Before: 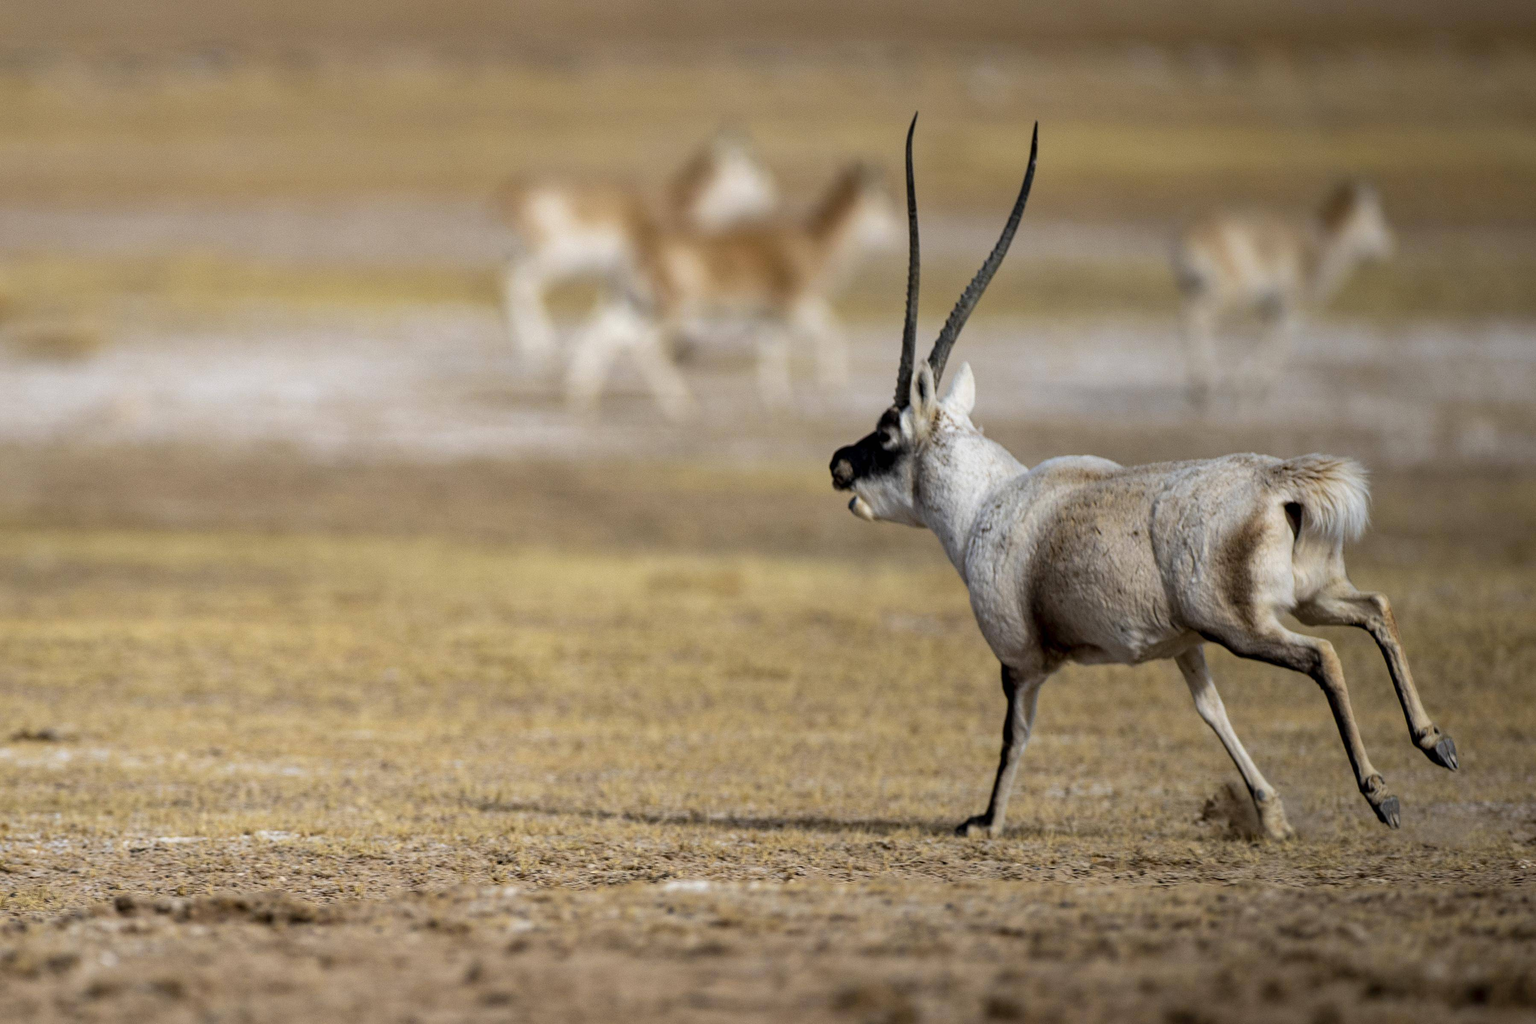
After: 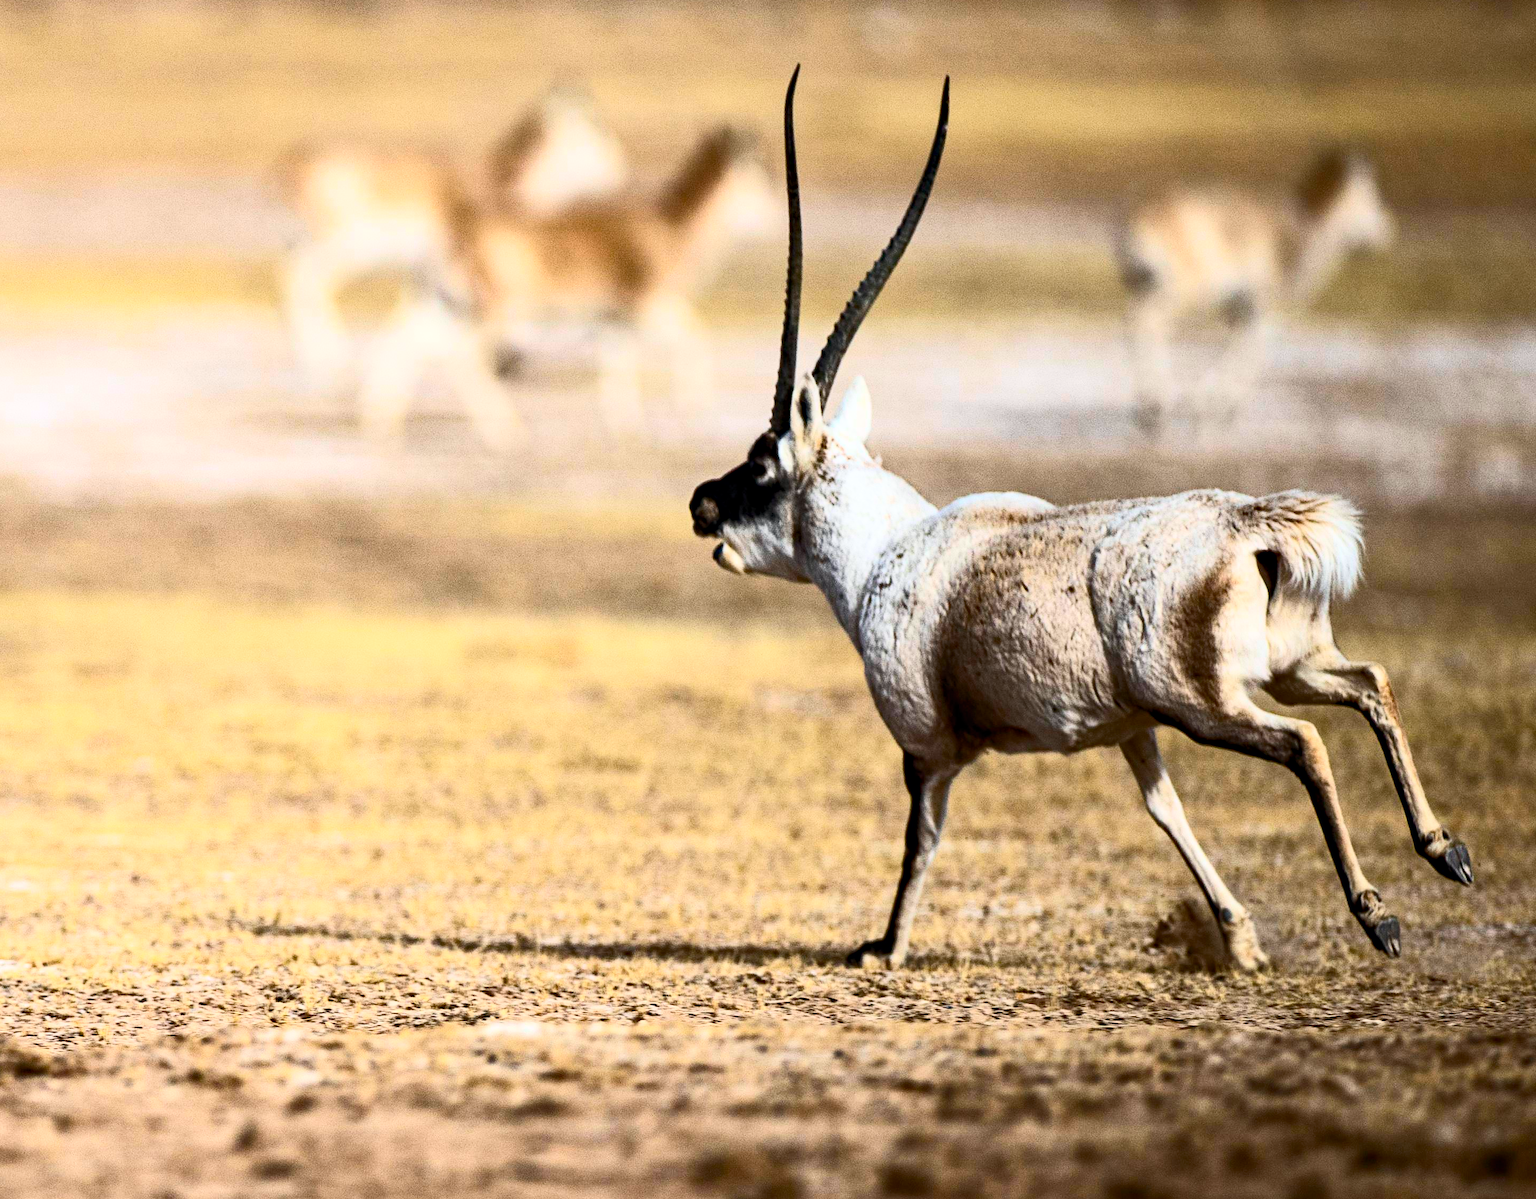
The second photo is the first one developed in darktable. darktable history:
crop and rotate: left 17.966%, top 5.896%, right 1.73%
contrast brightness saturation: contrast 0.621, brightness 0.329, saturation 0.141
haze removal: strength 0.303, distance 0.253, compatibility mode true, adaptive false
